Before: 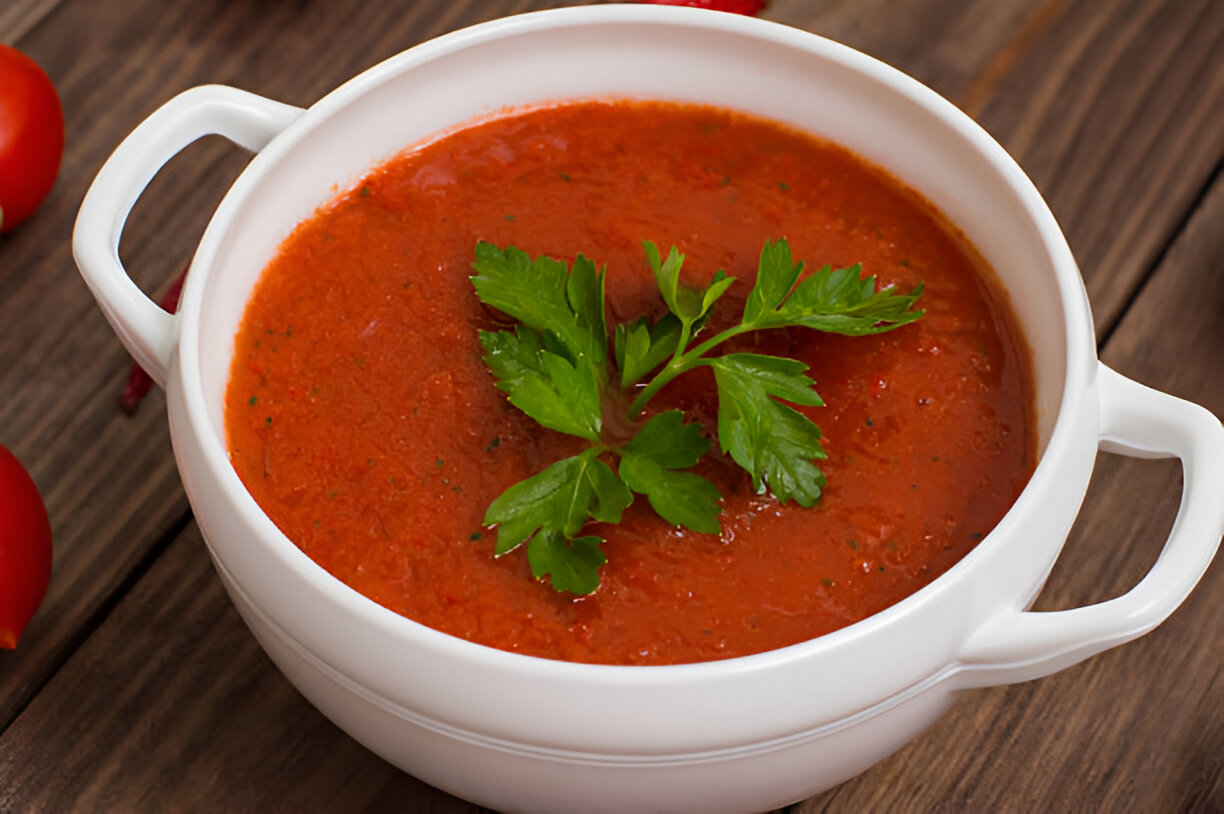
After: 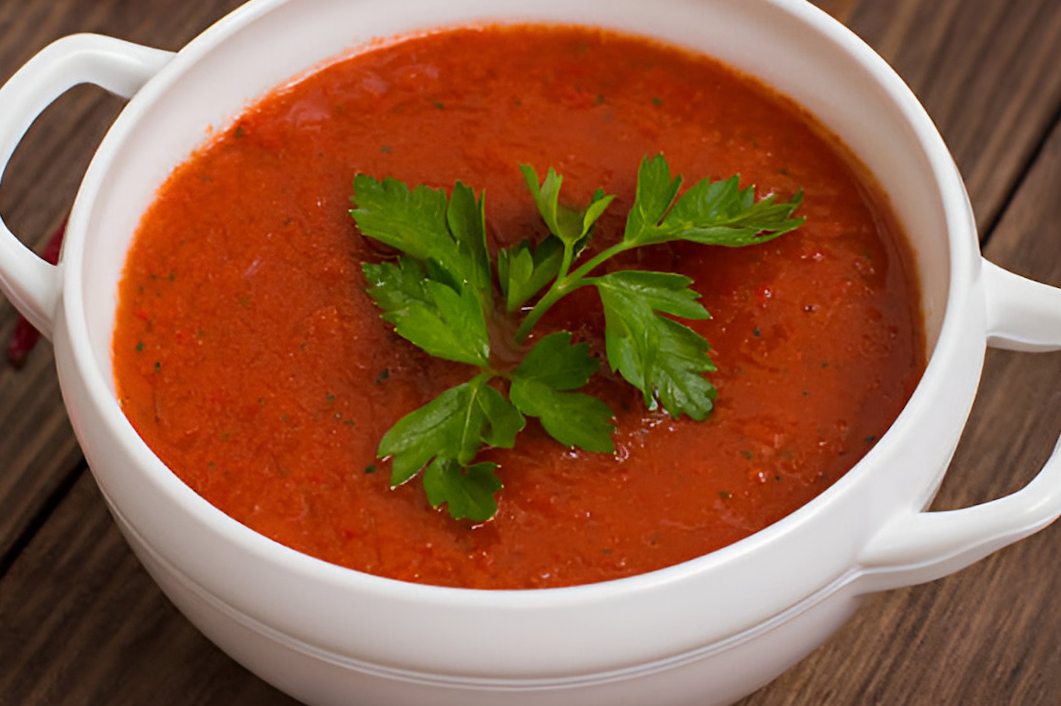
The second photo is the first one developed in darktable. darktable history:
crop and rotate: angle 3.35°, left 5.768%, top 5.715%
